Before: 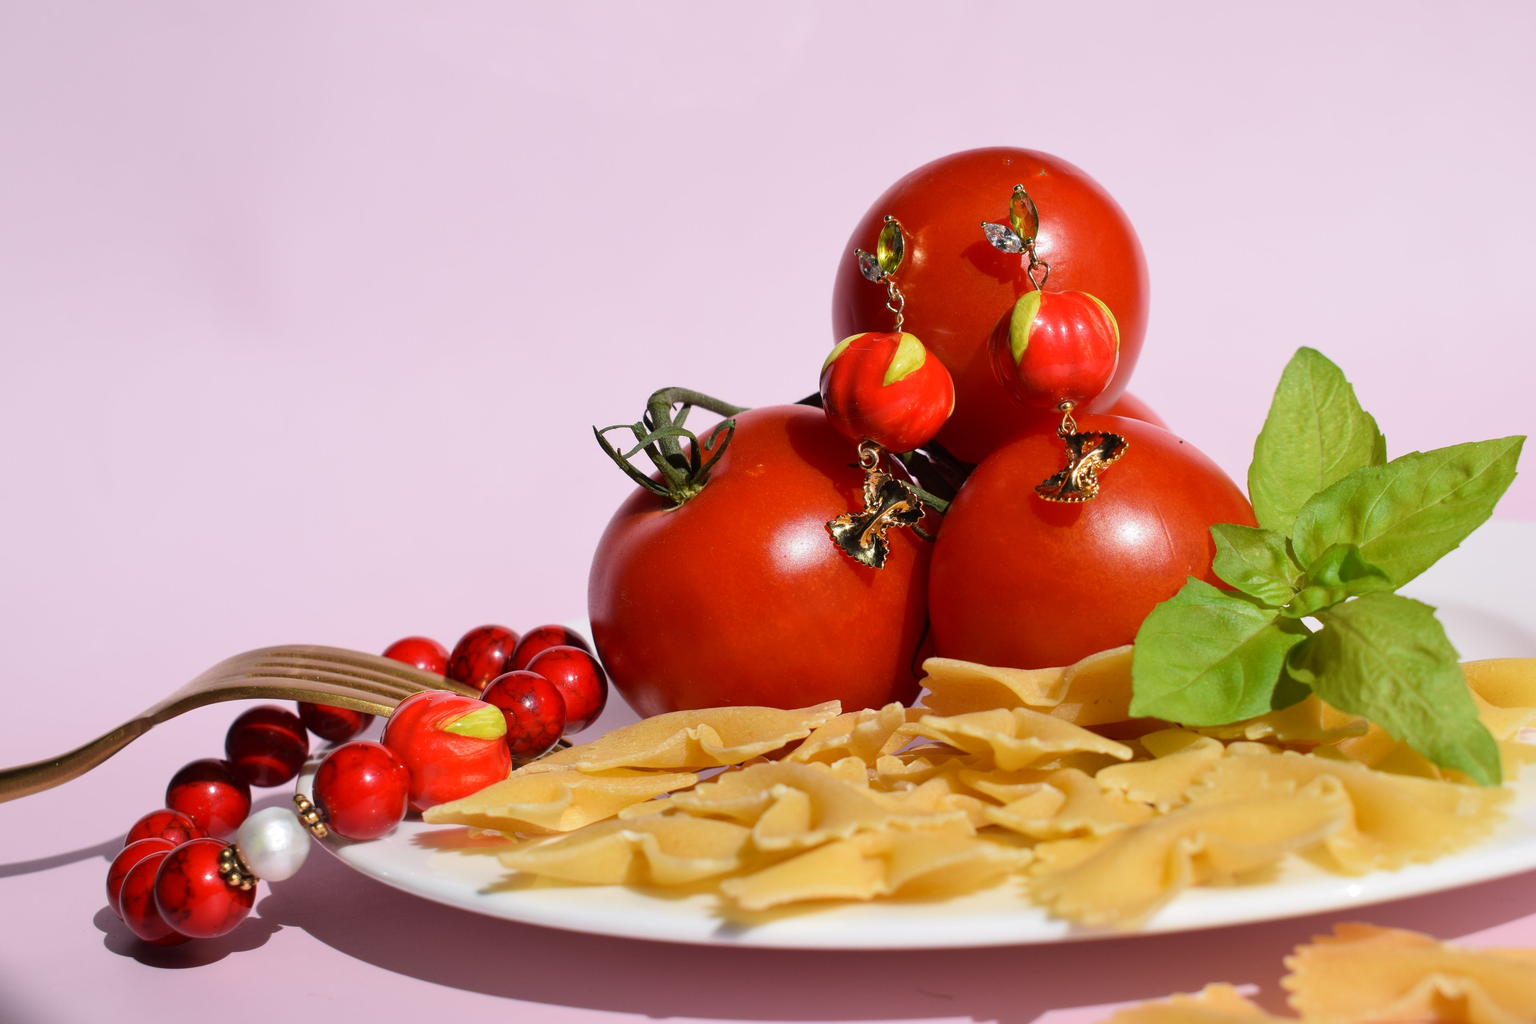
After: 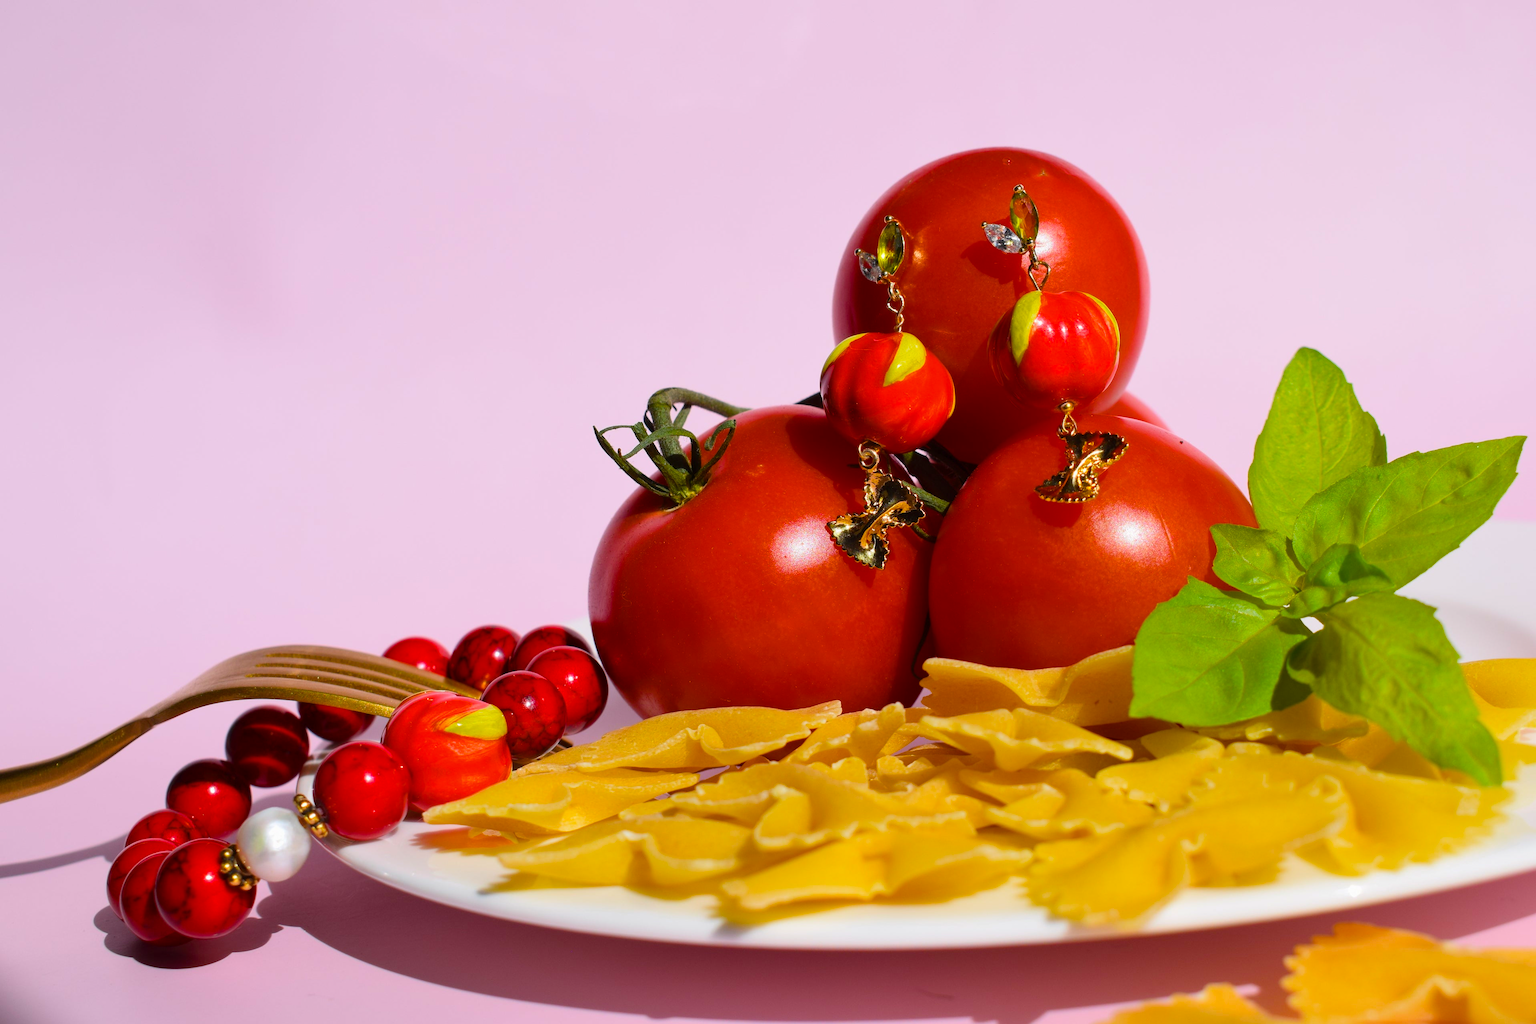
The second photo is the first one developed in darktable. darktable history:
color balance rgb: linear chroma grading › global chroma 15%, perceptual saturation grading › global saturation 30%
tone equalizer: -7 EV 0.18 EV, -6 EV 0.12 EV, -5 EV 0.08 EV, -4 EV 0.04 EV, -2 EV -0.02 EV, -1 EV -0.04 EV, +0 EV -0.06 EV, luminance estimator HSV value / RGB max
